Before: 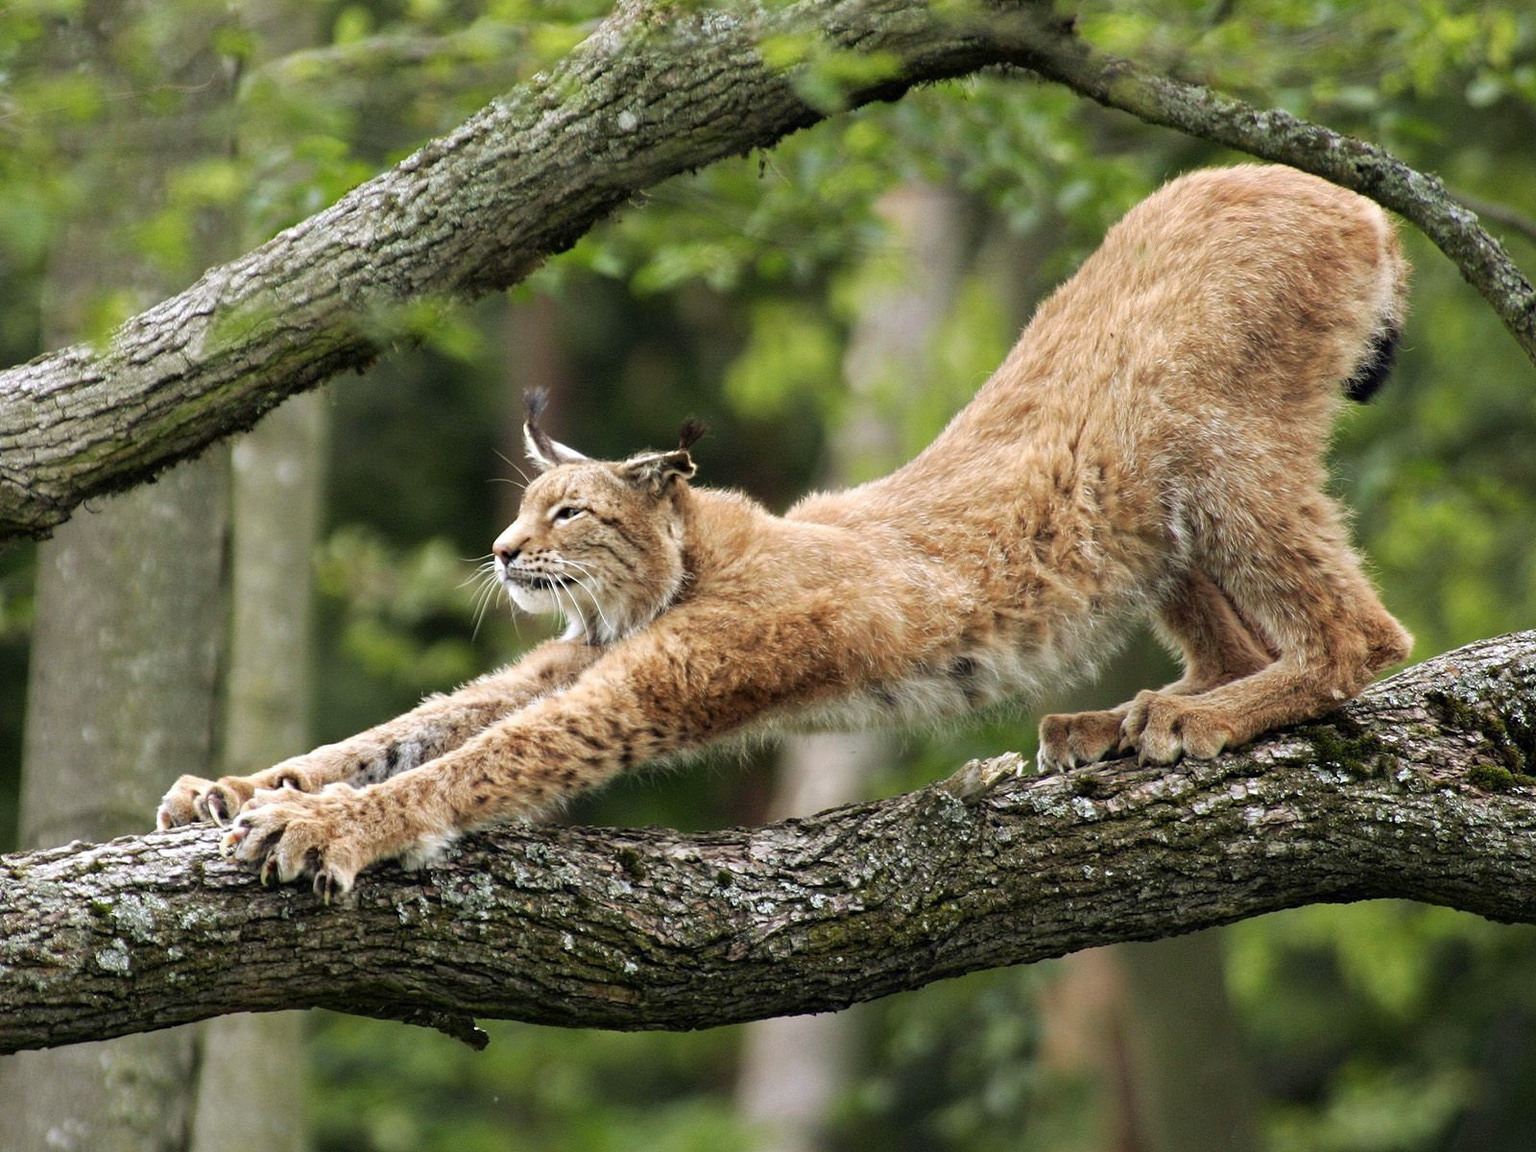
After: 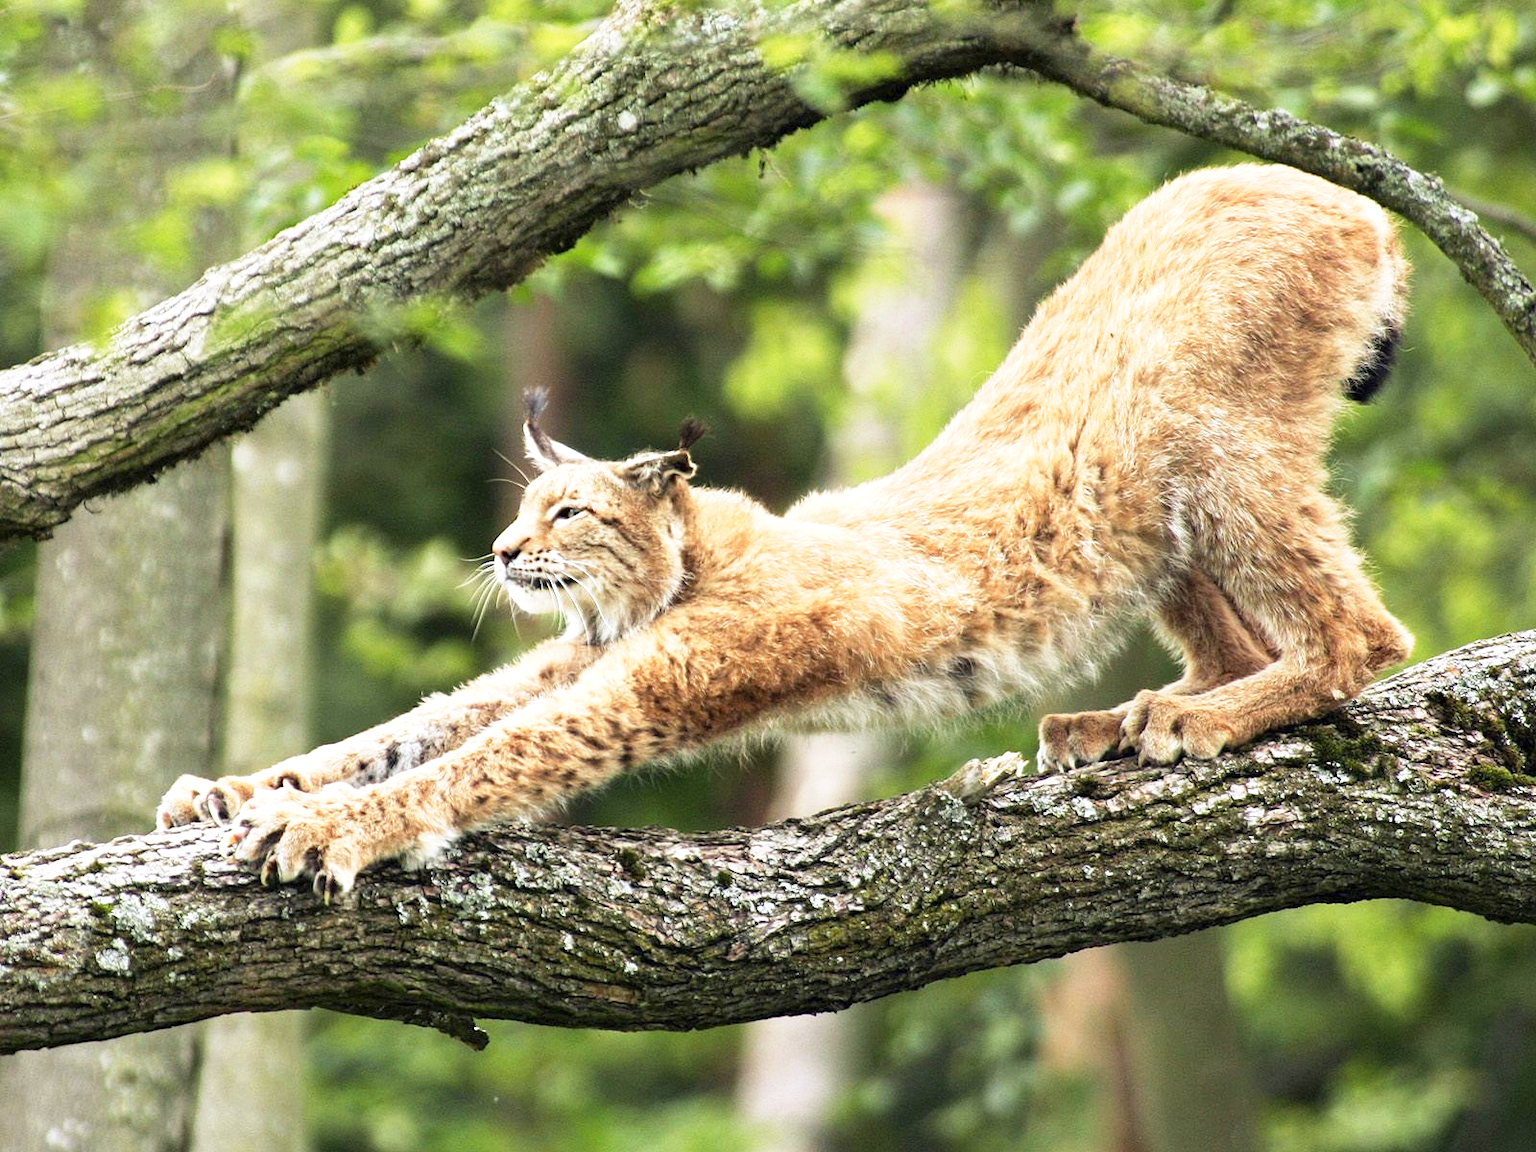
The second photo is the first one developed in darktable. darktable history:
exposure: exposure 0.515 EV, compensate exposure bias true, compensate highlight preservation false
base curve: curves: ch0 [(0, 0) (0.579, 0.807) (1, 1)], preserve colors none
